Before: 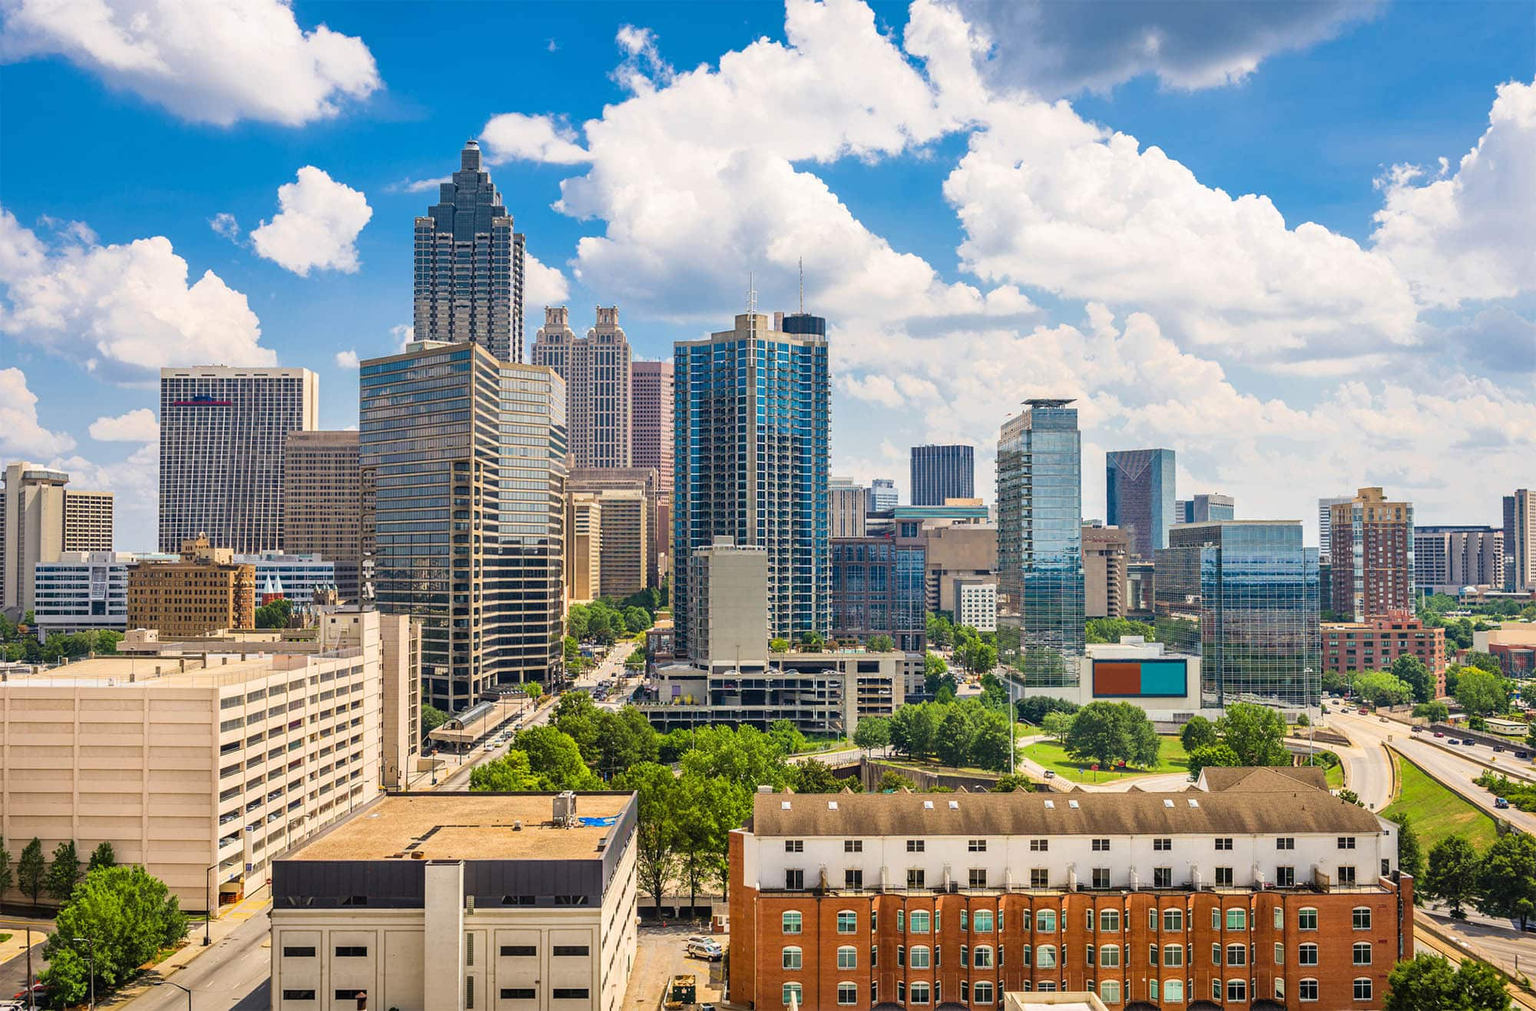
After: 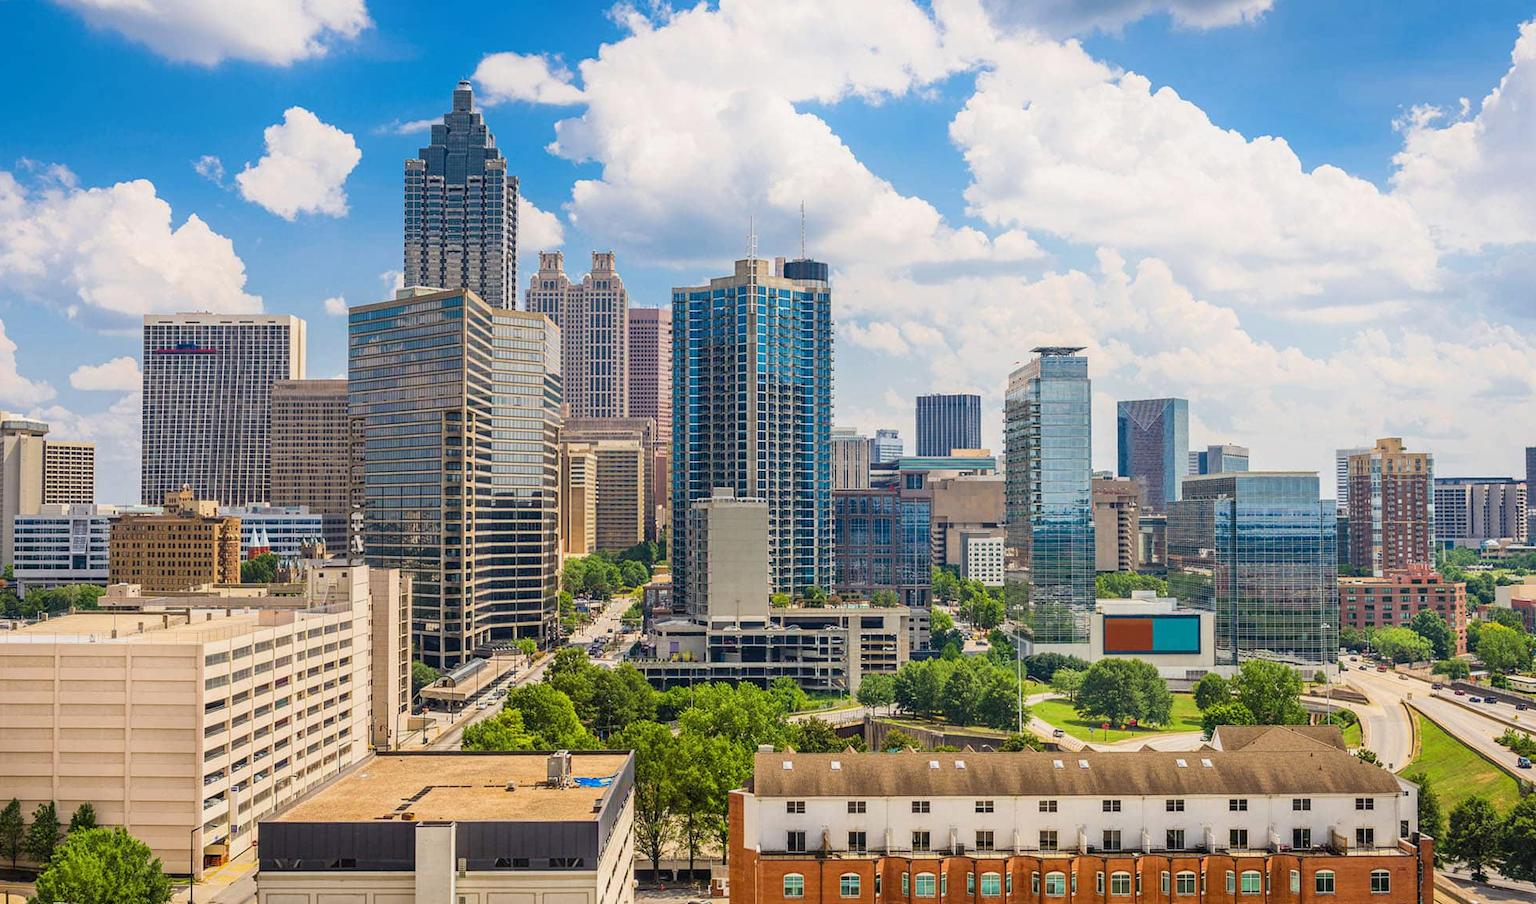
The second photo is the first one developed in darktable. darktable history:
color balance rgb: perceptual saturation grading › global saturation 0.021%, contrast -9.47%
shadows and highlights: shadows -22.43, highlights 45.77, shadows color adjustment 99.16%, highlights color adjustment 0.3%, soften with gaussian
local contrast: highlights 100%, shadows 101%, detail 119%, midtone range 0.2
crop: left 1.448%, top 6.165%, right 1.448%, bottom 6.883%
